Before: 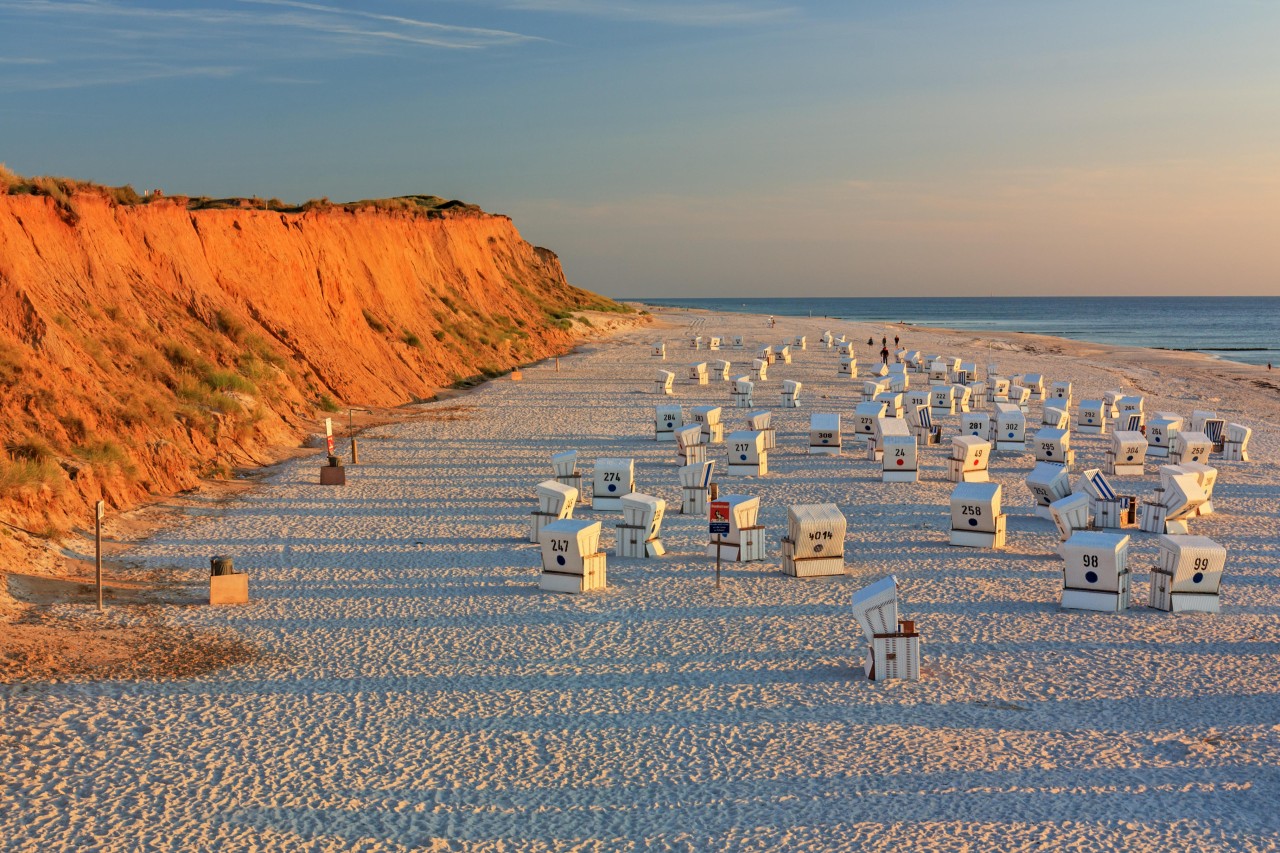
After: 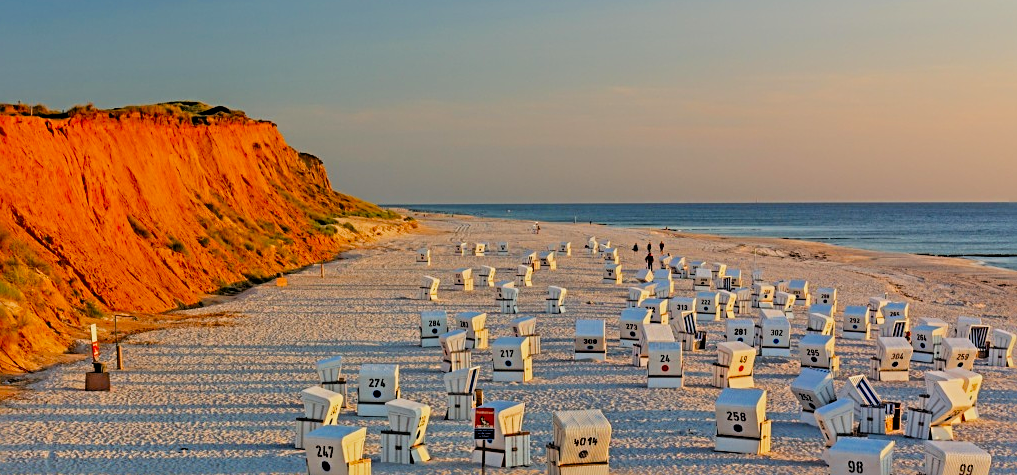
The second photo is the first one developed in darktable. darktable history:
sharpen: radius 3.119
crop: left 18.38%, top 11.092%, right 2.134%, bottom 33.217%
filmic rgb: black relative exposure -7.6 EV, white relative exposure 4.64 EV, threshold 3 EV, target black luminance 0%, hardness 3.55, latitude 50.51%, contrast 1.033, highlights saturation mix 10%, shadows ↔ highlights balance -0.198%, color science v4 (2020), enable highlight reconstruction true
